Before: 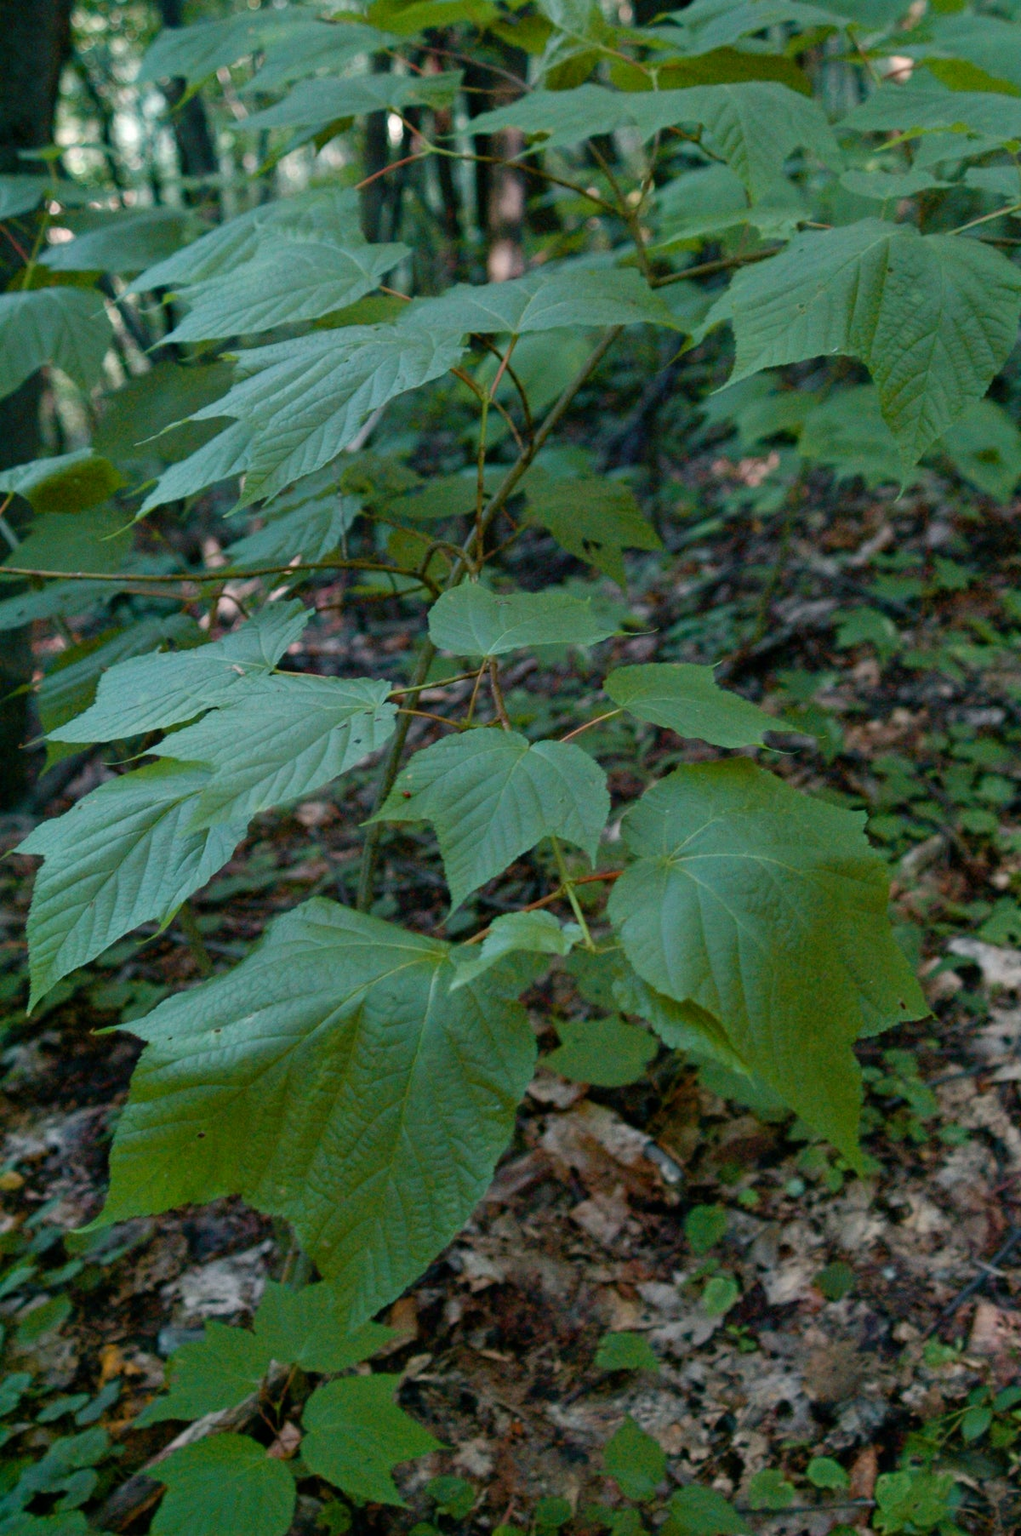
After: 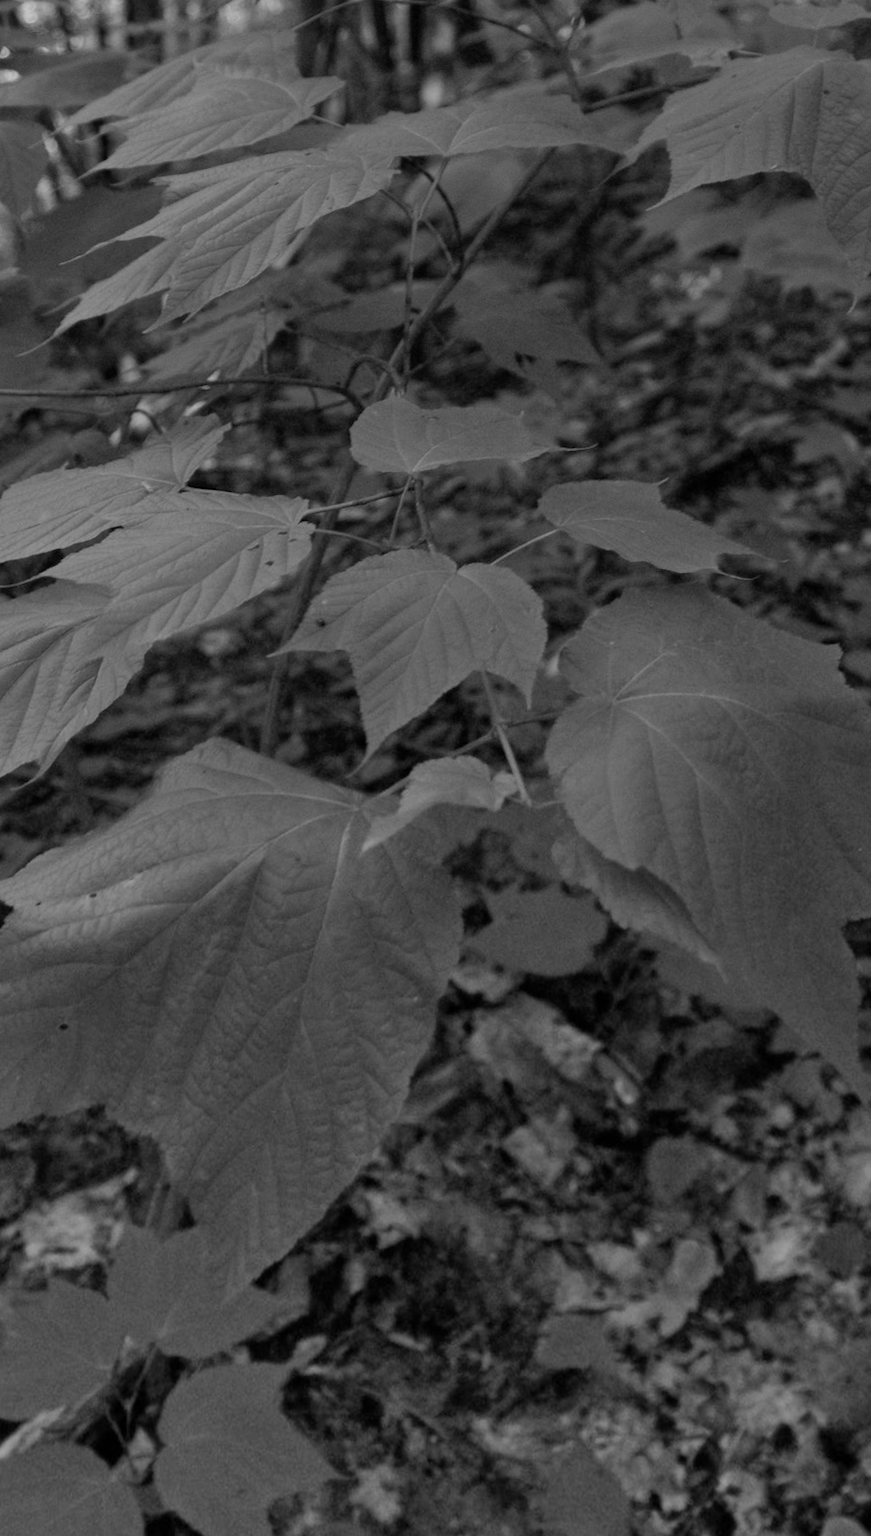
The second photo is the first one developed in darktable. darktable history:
crop: left 3.305%, top 6.436%, right 6.389%, bottom 3.258%
monochrome: on, module defaults
rotate and perspective: rotation 0.72°, lens shift (vertical) -0.352, lens shift (horizontal) -0.051, crop left 0.152, crop right 0.859, crop top 0.019, crop bottom 0.964
graduated density: rotation 5.63°, offset 76.9
